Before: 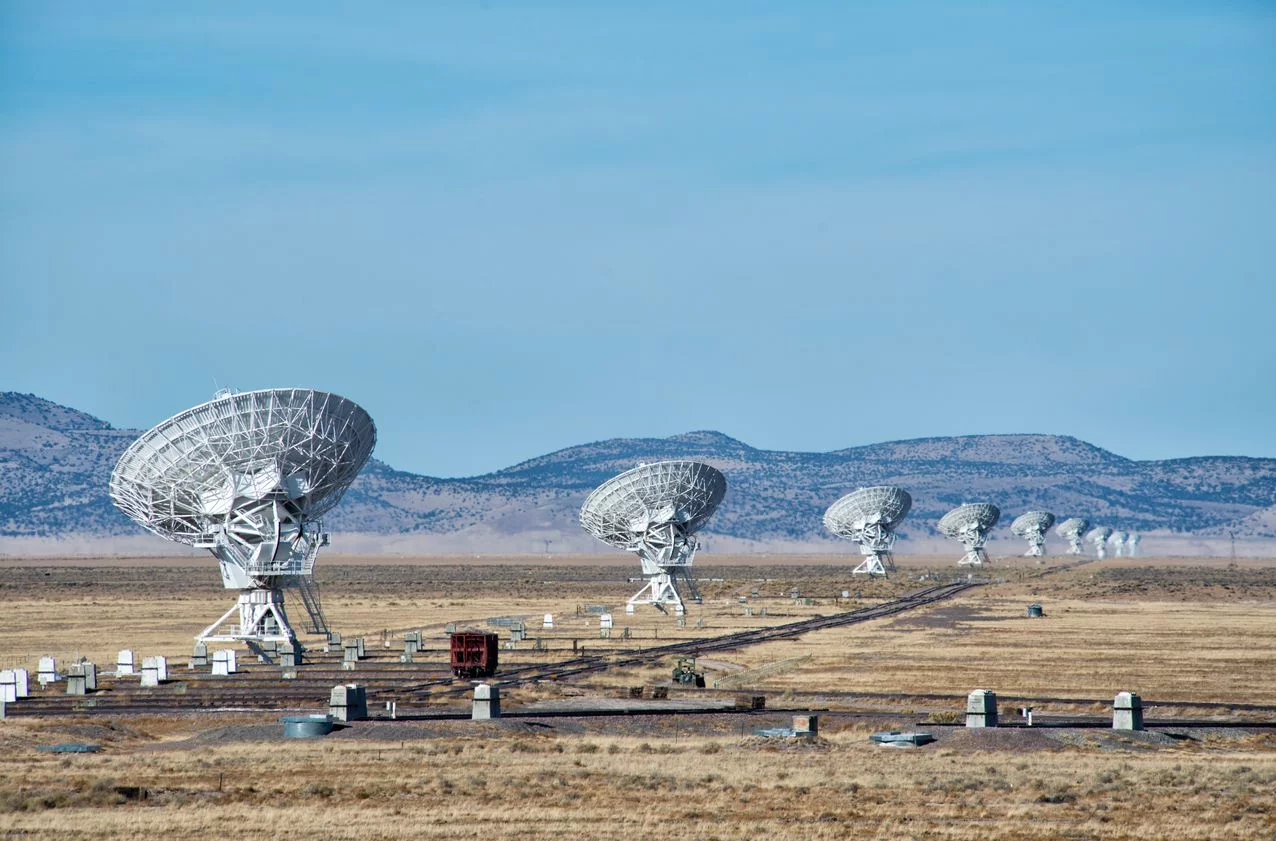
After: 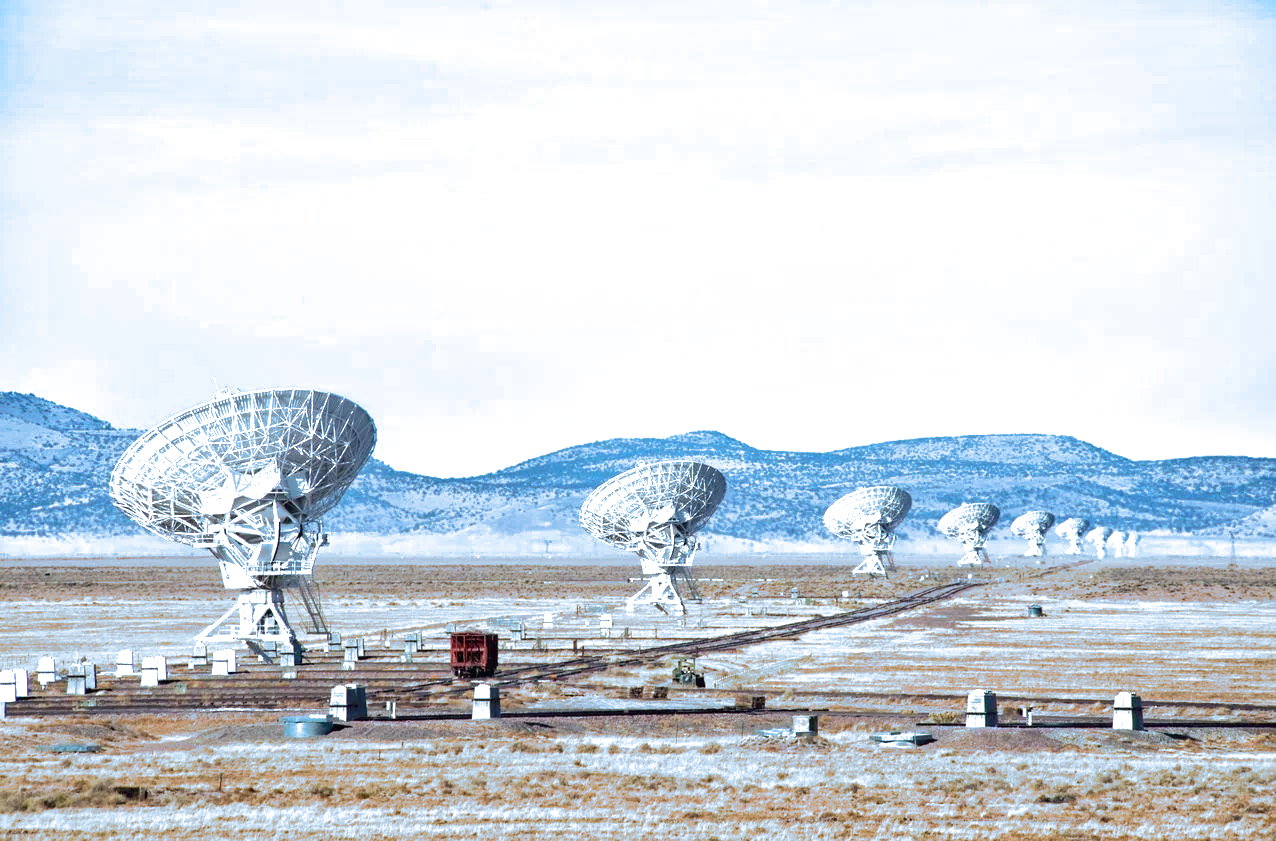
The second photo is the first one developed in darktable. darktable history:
exposure: black level correction 0, exposure 1 EV, compensate exposure bias true, compensate highlight preservation false
split-toning: shadows › hue 351.18°, shadows › saturation 0.86, highlights › hue 218.82°, highlights › saturation 0.73, balance -19.167
